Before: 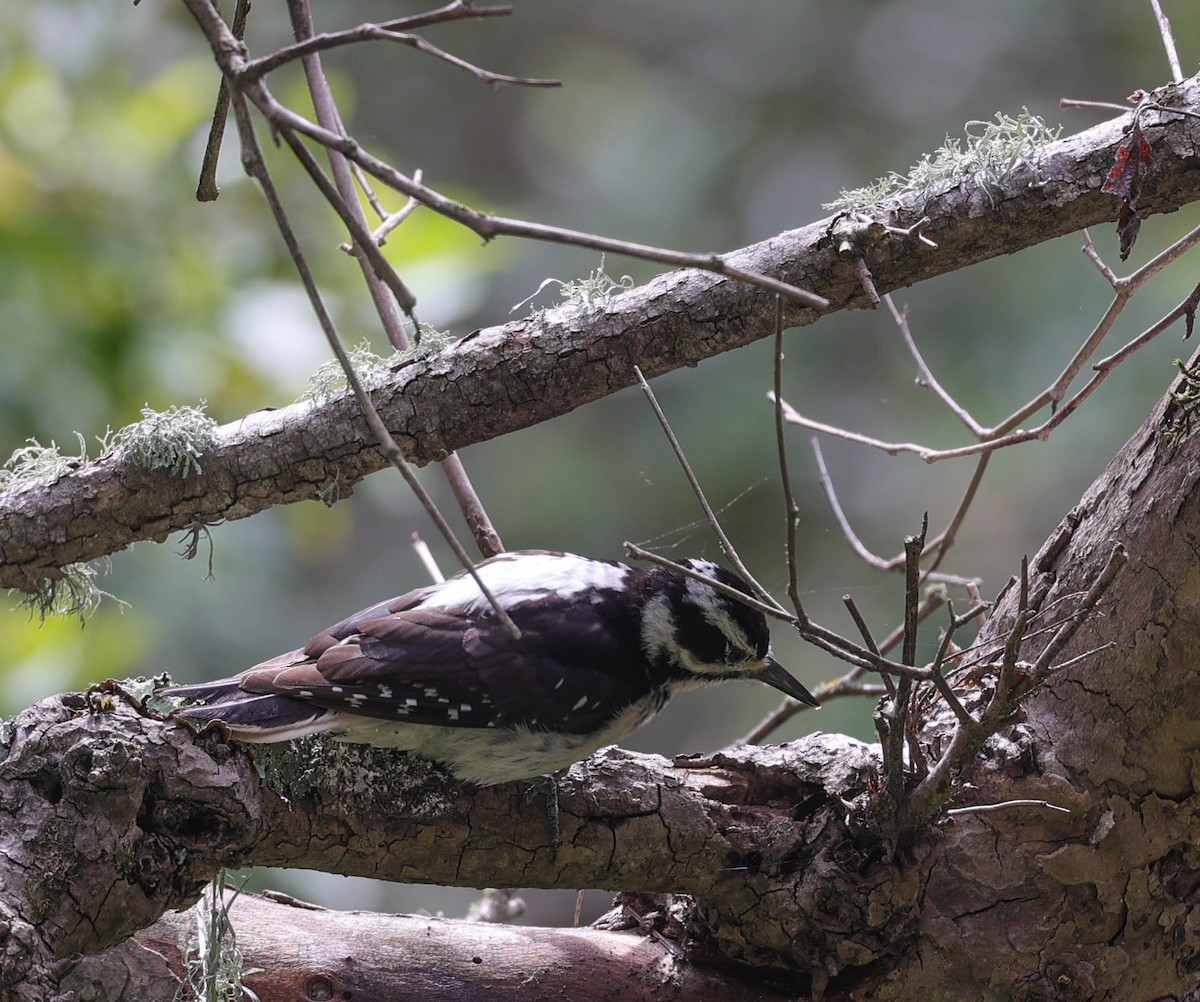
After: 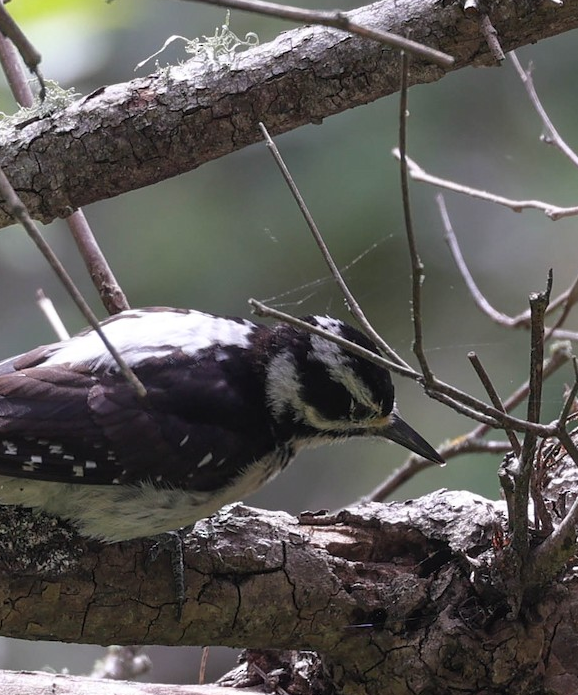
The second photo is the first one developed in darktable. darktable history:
crop: left 31.329%, top 24.288%, right 20.455%, bottom 6.294%
shadows and highlights: shadows 0.955, highlights 40.78
